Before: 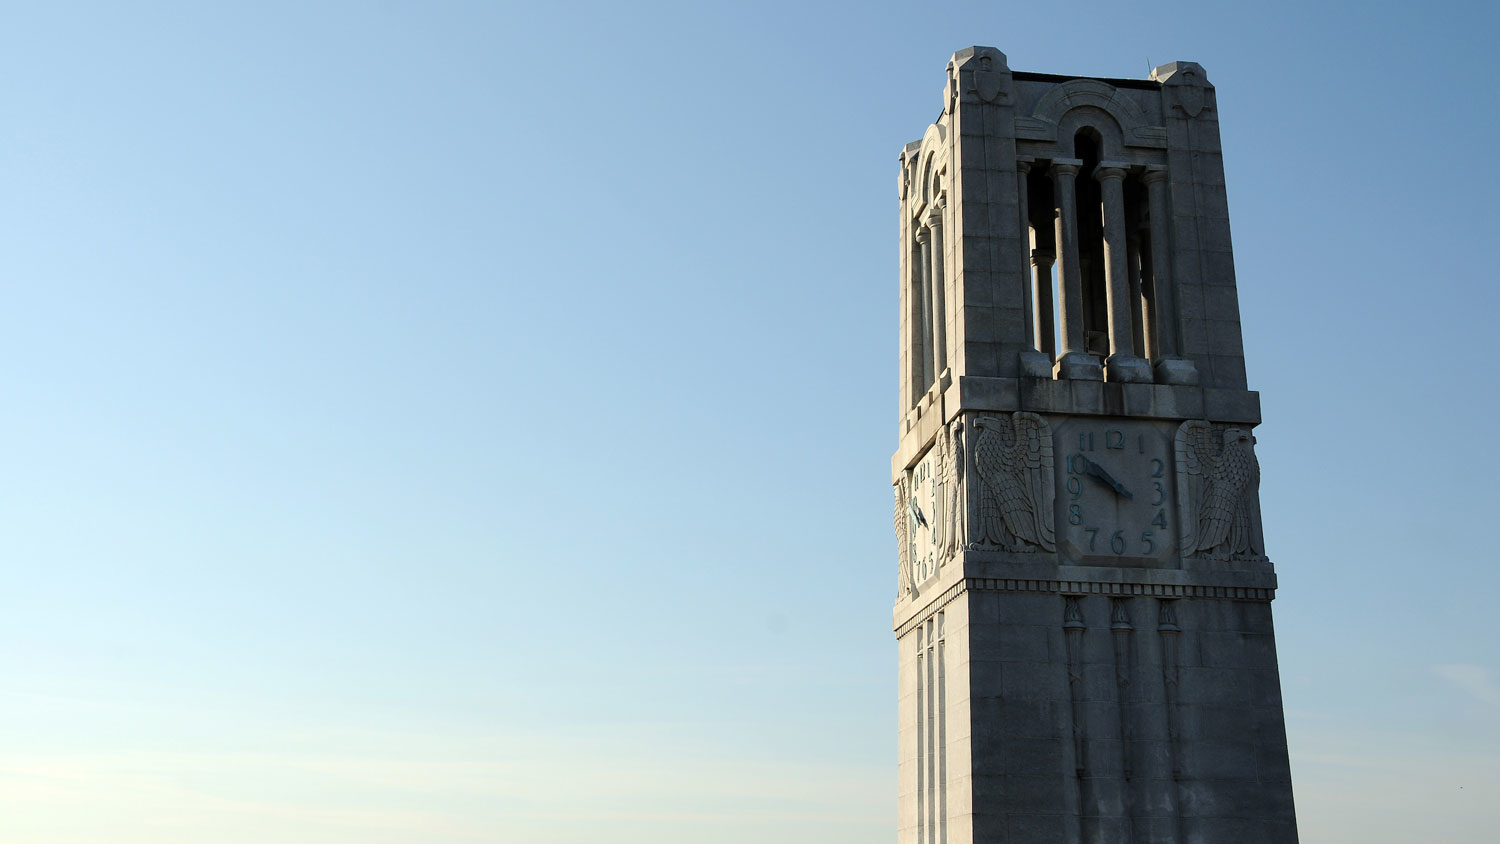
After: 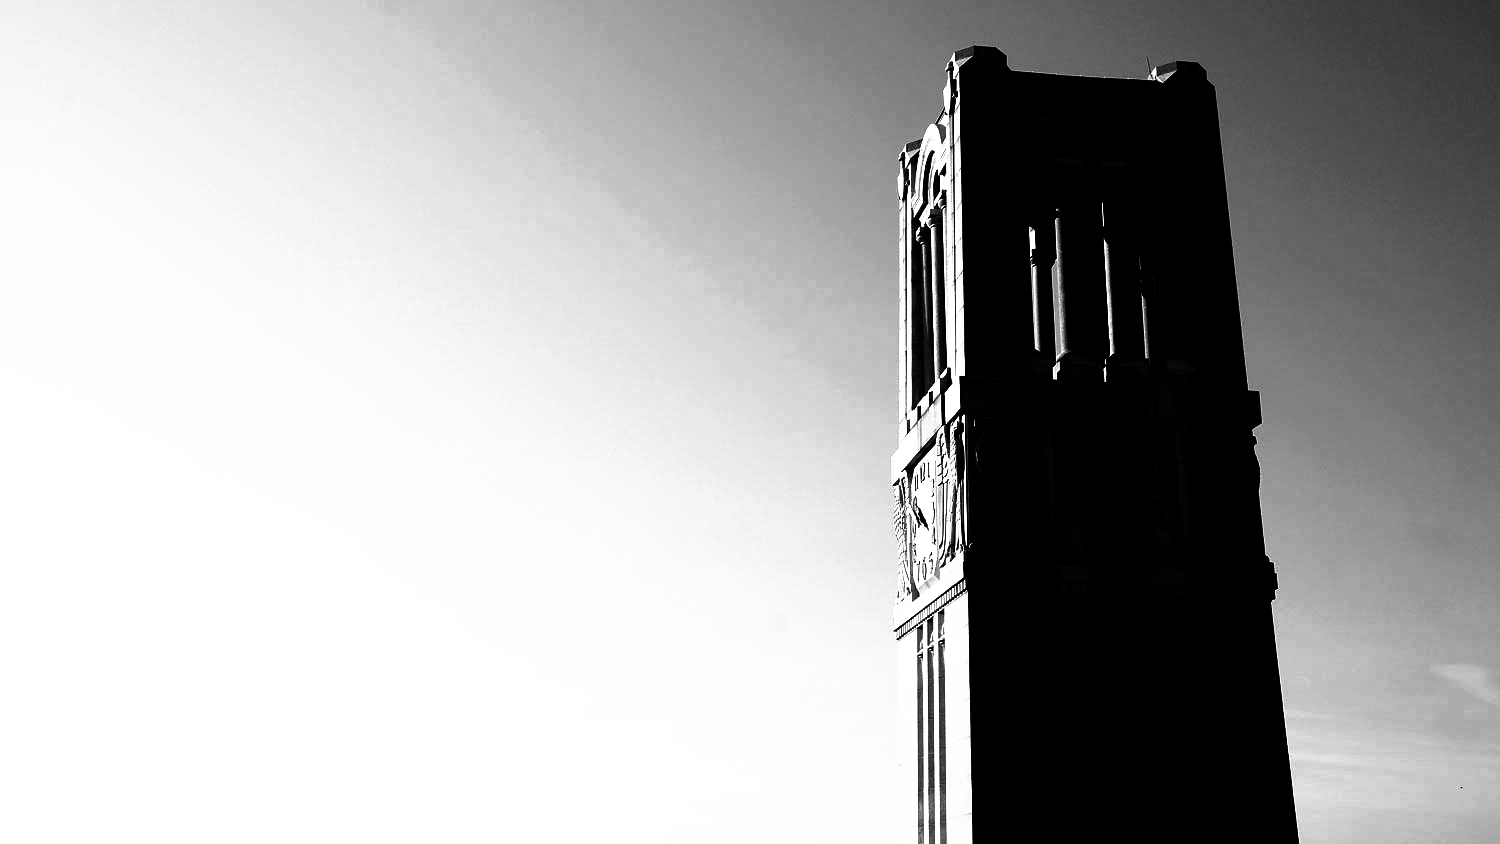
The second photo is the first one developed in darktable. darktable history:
filmic rgb: black relative exposure -8.2 EV, white relative exposure 2.2 EV, threshold 3 EV, hardness 7.11, latitude 85.74%, contrast 1.696, highlights saturation mix -4%, shadows ↔ highlights balance -2.69%, preserve chrominance no, color science v5 (2021), contrast in shadows safe, contrast in highlights safe, enable highlight reconstruction true
contrast brightness saturation: contrast 0.02, brightness -1, saturation -1
